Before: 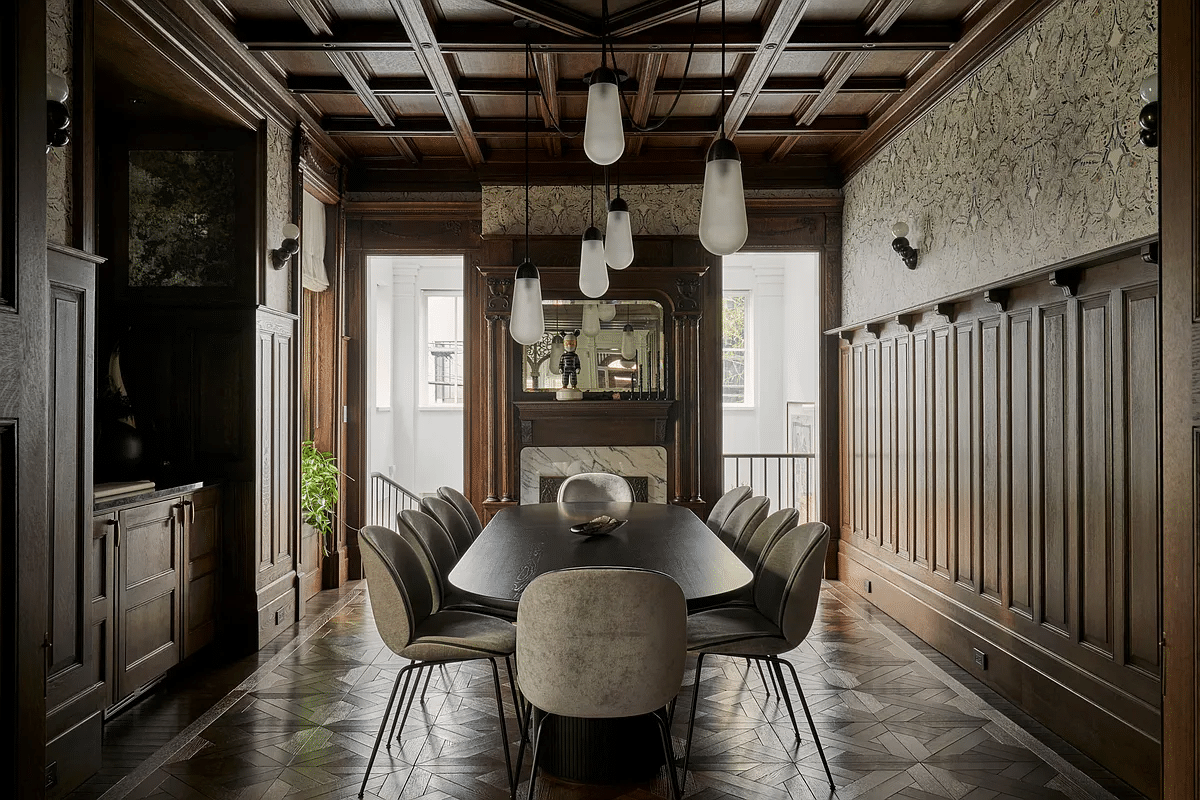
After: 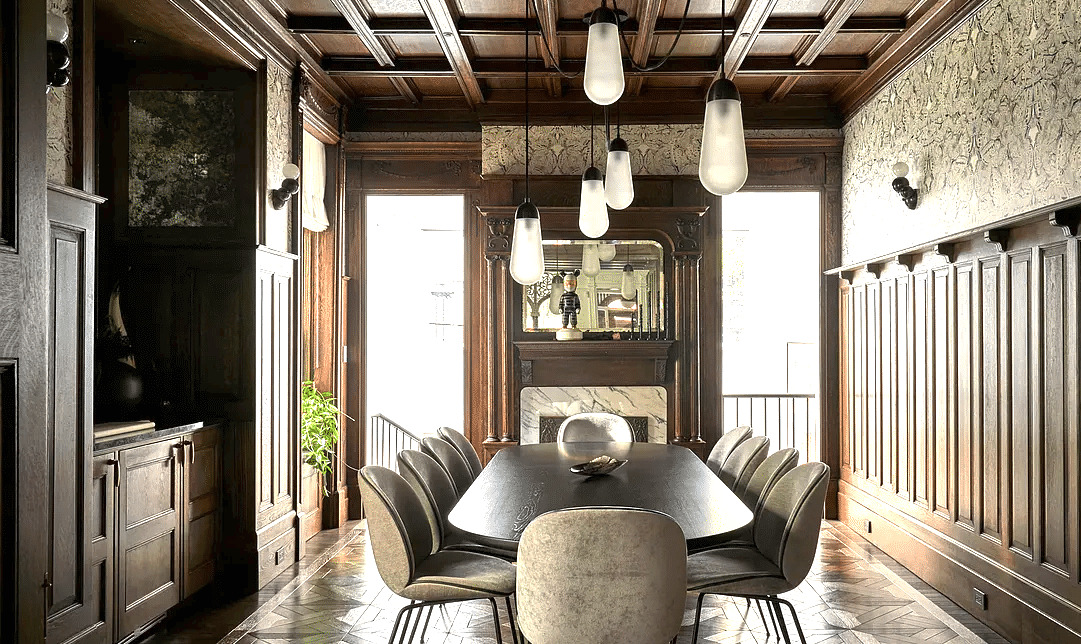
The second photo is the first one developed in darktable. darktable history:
local contrast: mode bilateral grid, contrast 21, coarseness 51, detail 101%, midtone range 0.2
base curve: curves: ch0 [(0, 0) (0.74, 0.67) (1, 1)], preserve colors none
exposure: black level correction 0, exposure 1.443 EV, compensate highlight preservation false
crop: top 7.538%, right 9.867%, bottom 11.956%
